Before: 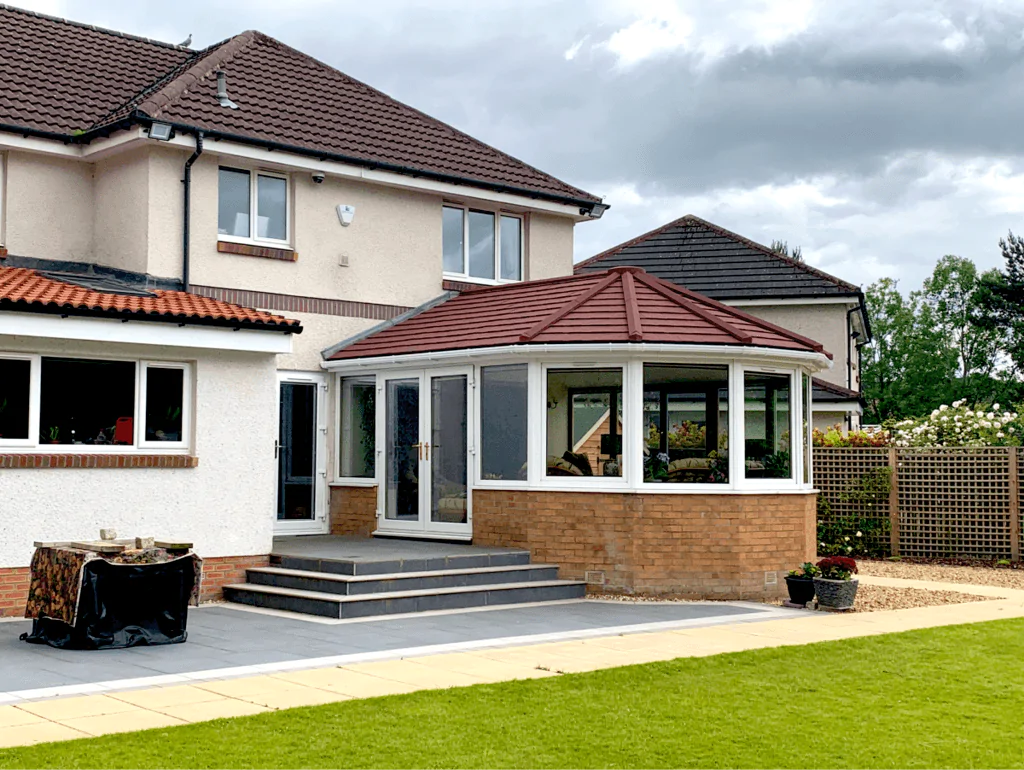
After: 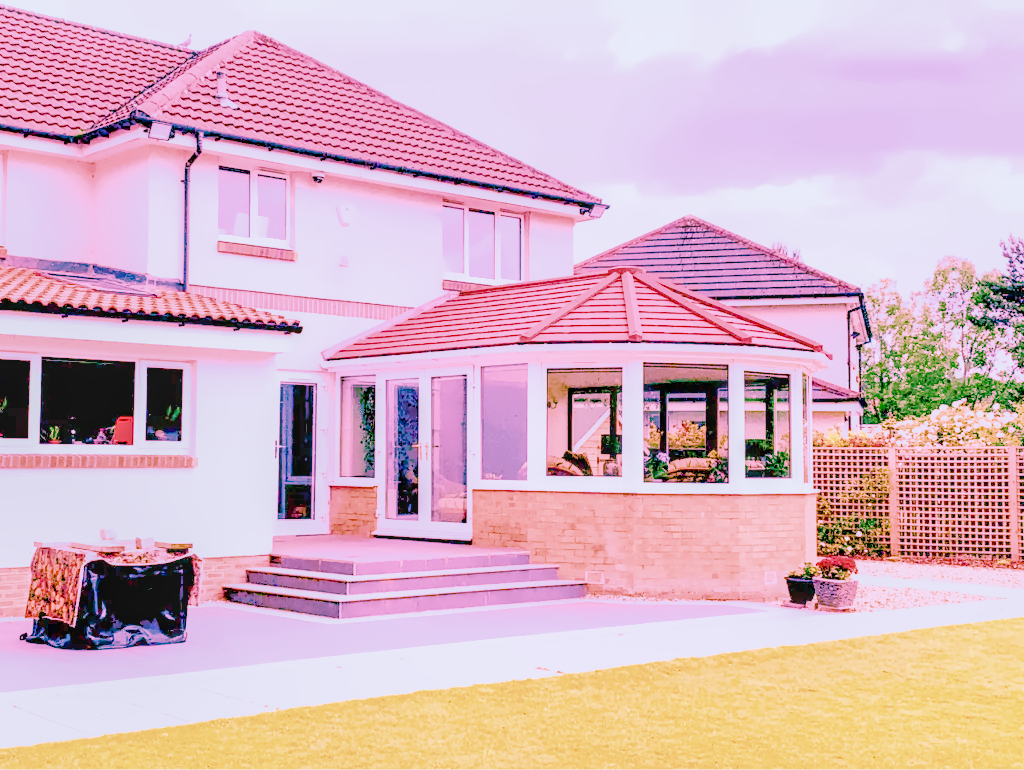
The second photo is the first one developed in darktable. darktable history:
white balance: red 2.229, blue 1.46
highlight reconstruction: on, module defaults
hot pixels: on, module defaults
denoise (profiled): preserve shadows 1.52, scattering 0.002, a [-1, 0, 0], compensate highlight preservation false
lens correction: scale 1, crop 1, focal 16, aperture 5.6, distance 1000, camera "Canon EOS RP", lens "Canon RF 16mm F2.8 STM"
haze removal: compatibility mode true, adaptive false
exposure "Canon RP Default?": black level correction 0, exposure 1.1 EV, compensate exposure bias true, compensate highlight preservation false
color calibration "As Shot": illuminant as shot in camera, x 0.358, y 0.373, temperature 4628.91 K
filmic rgb: black relative exposure -7.65 EV, white relative exposure 4.56 EV, hardness 3.61, contrast 1.25
shadows and highlights: on, module defaults
local contrast: on, module defaults
velvia: on, module defaults
color balance rgb "basic colorfulness: standard": perceptual saturation grading › global saturation 20%, perceptual saturation grading › highlights -25%, perceptual saturation grading › shadows 25%
